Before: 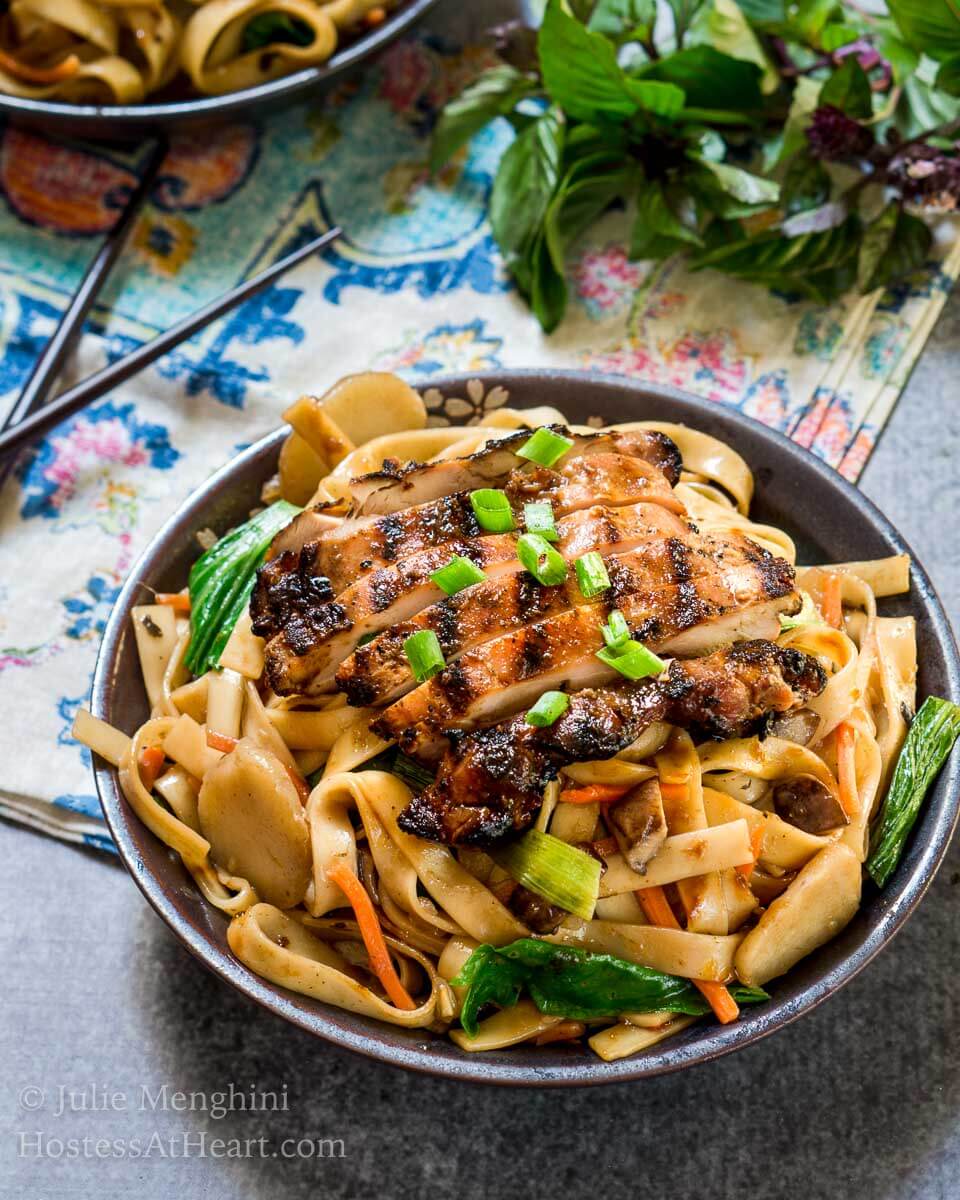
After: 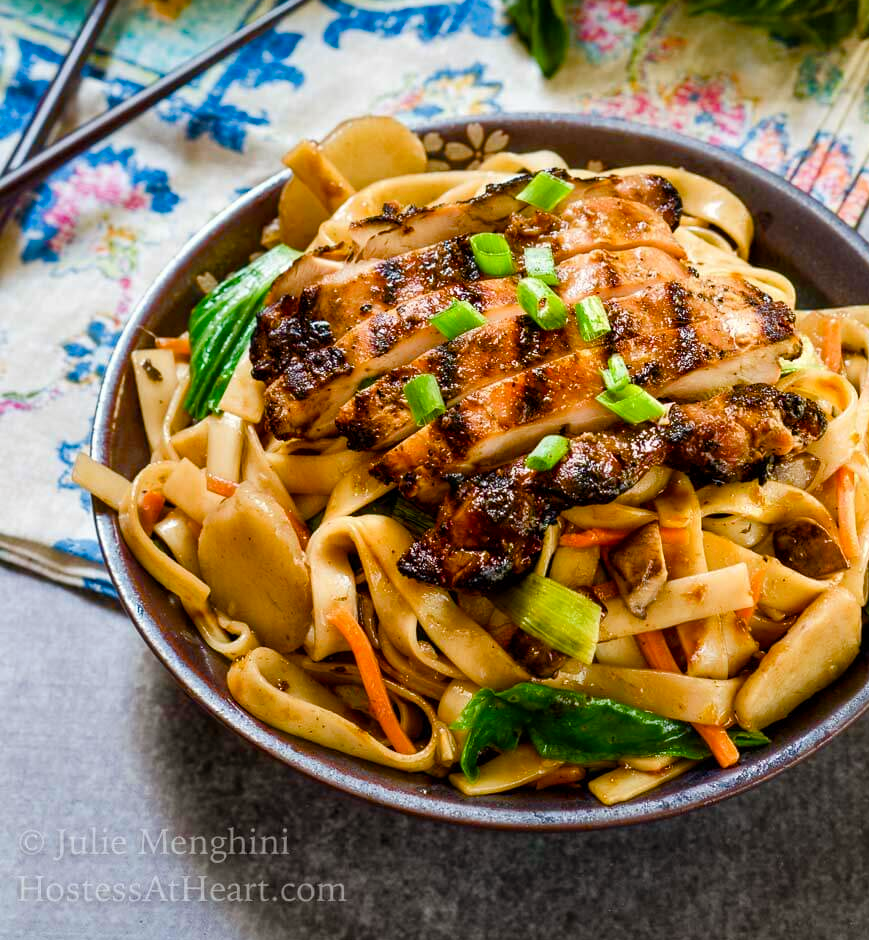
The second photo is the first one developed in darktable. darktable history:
crop: top 21.365%, right 9.423%, bottom 0.217%
color balance rgb: power › chroma 0.653%, power › hue 60°, perceptual saturation grading › global saturation 20%, perceptual saturation grading › highlights -25.572%, perceptual saturation grading › shadows 49.989%, global vibrance 9.841%
